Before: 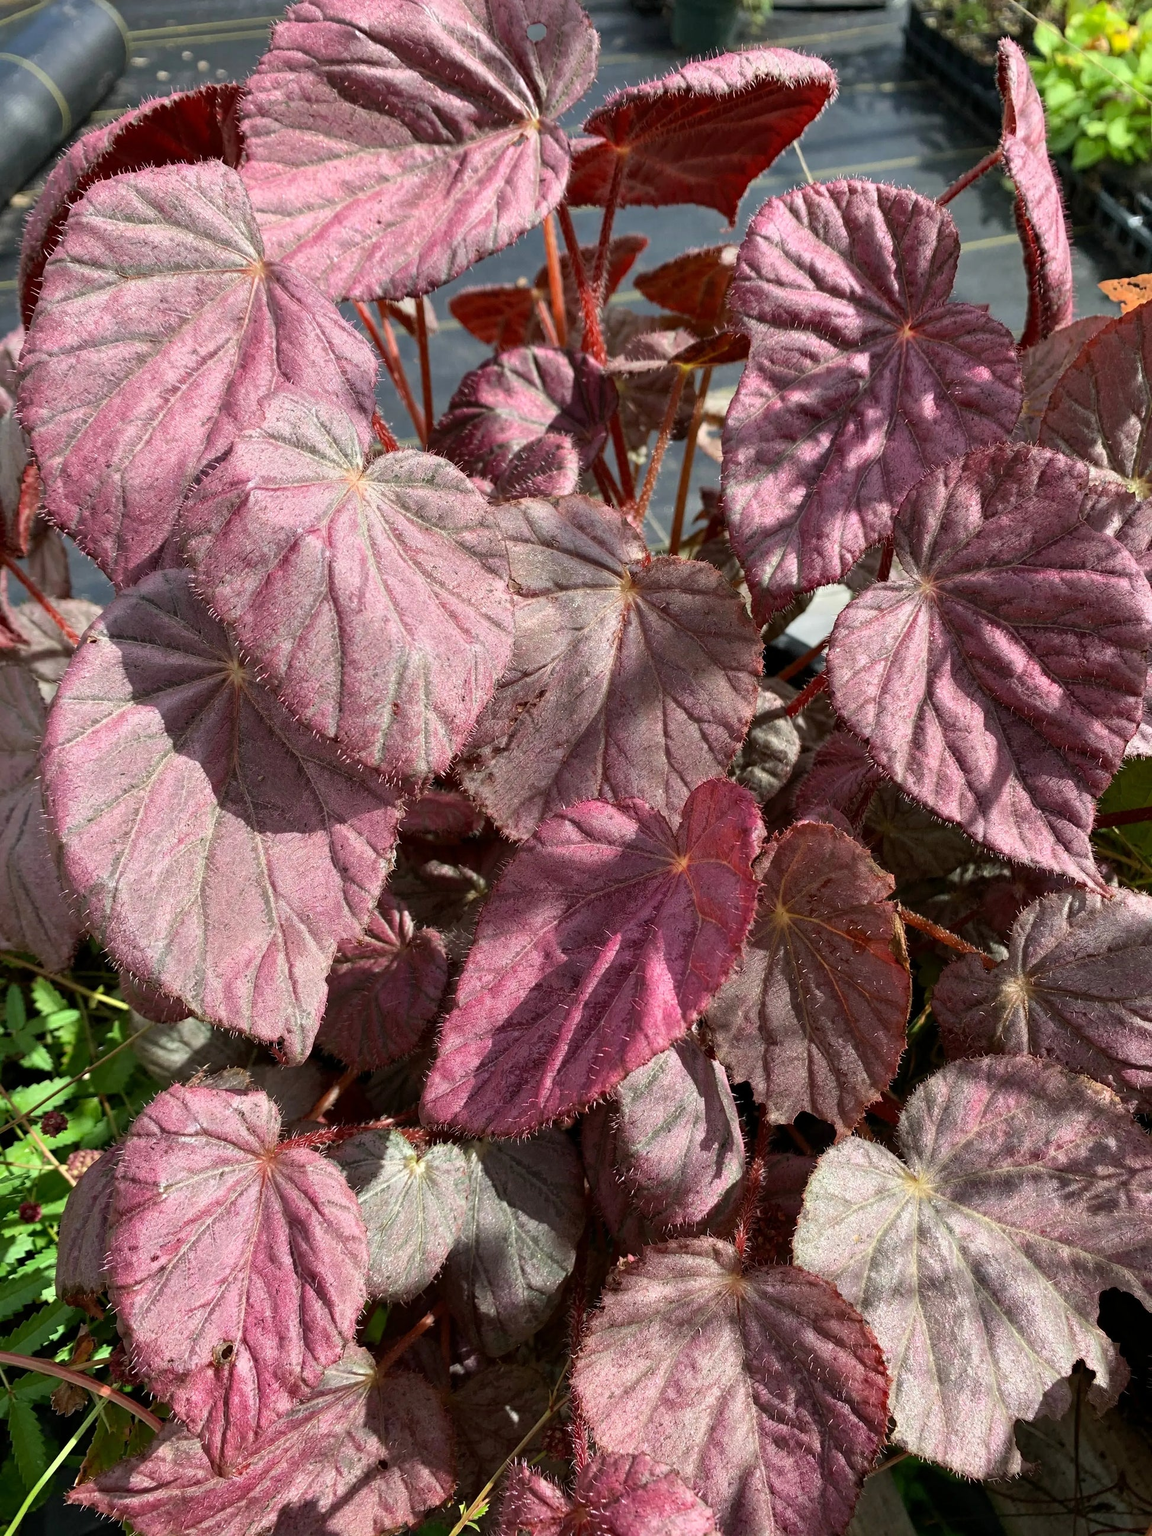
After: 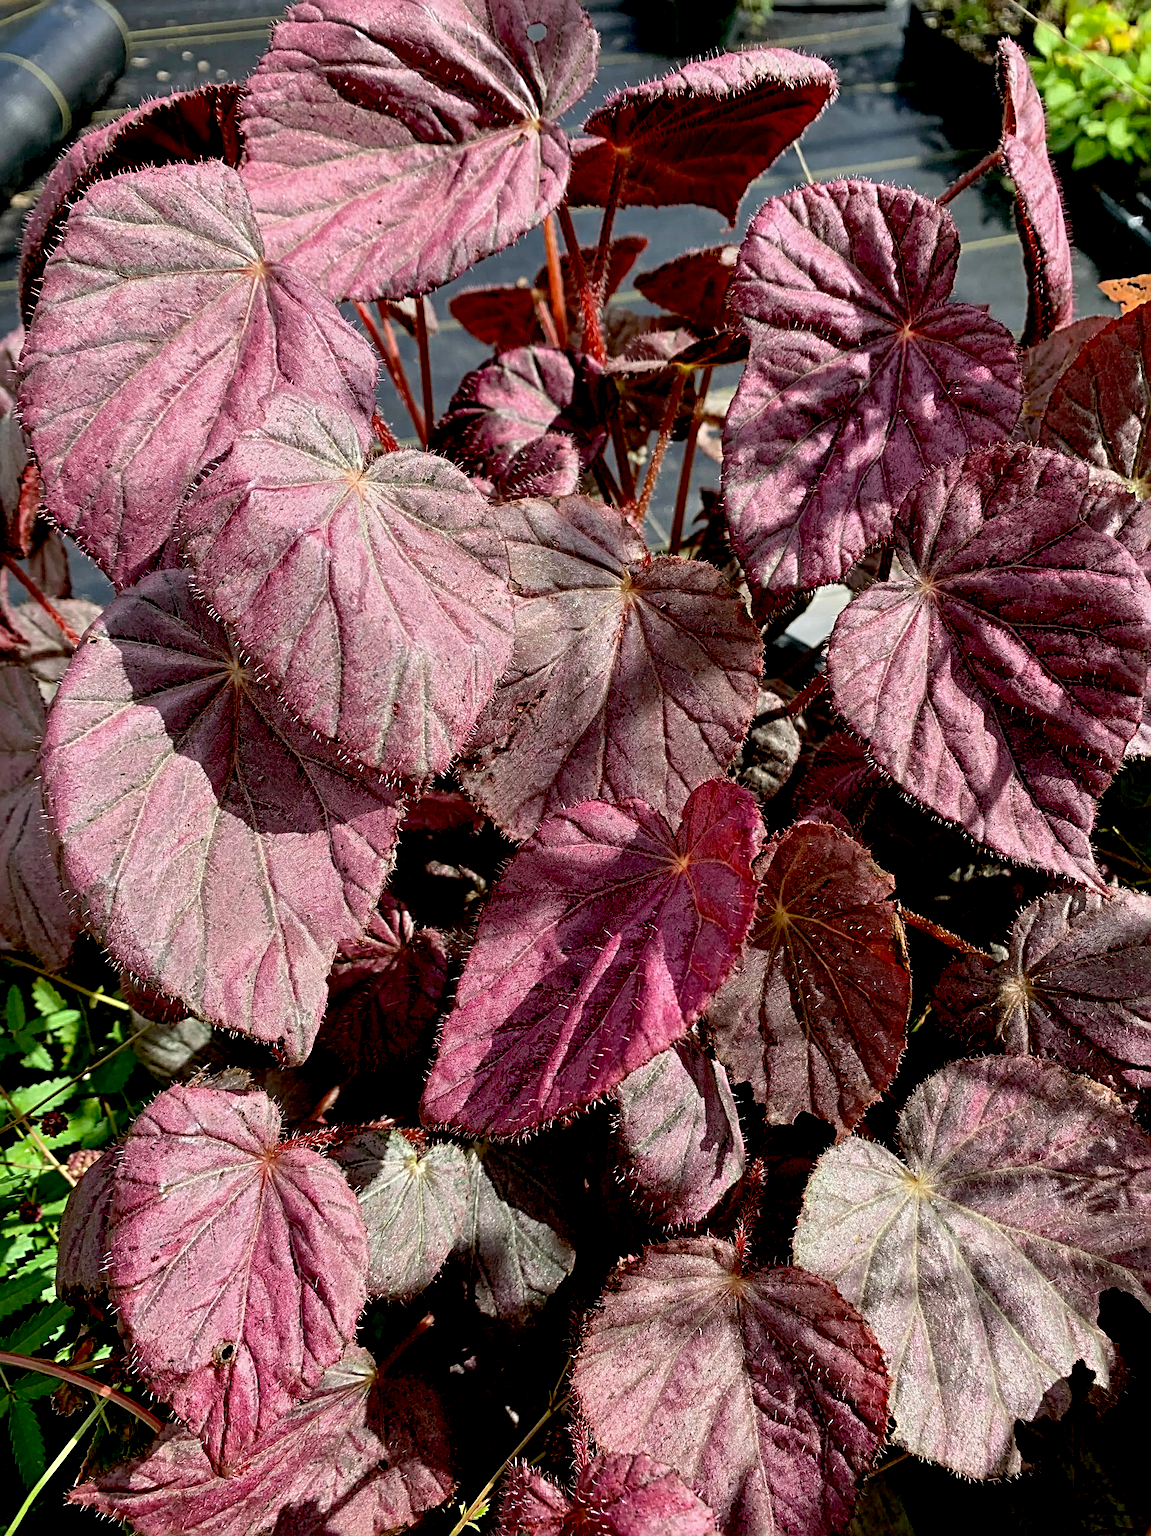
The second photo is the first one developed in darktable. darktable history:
exposure: black level correction 0.028, exposure -0.079 EV, compensate exposure bias true, compensate highlight preservation false
sharpen: radius 3.966
